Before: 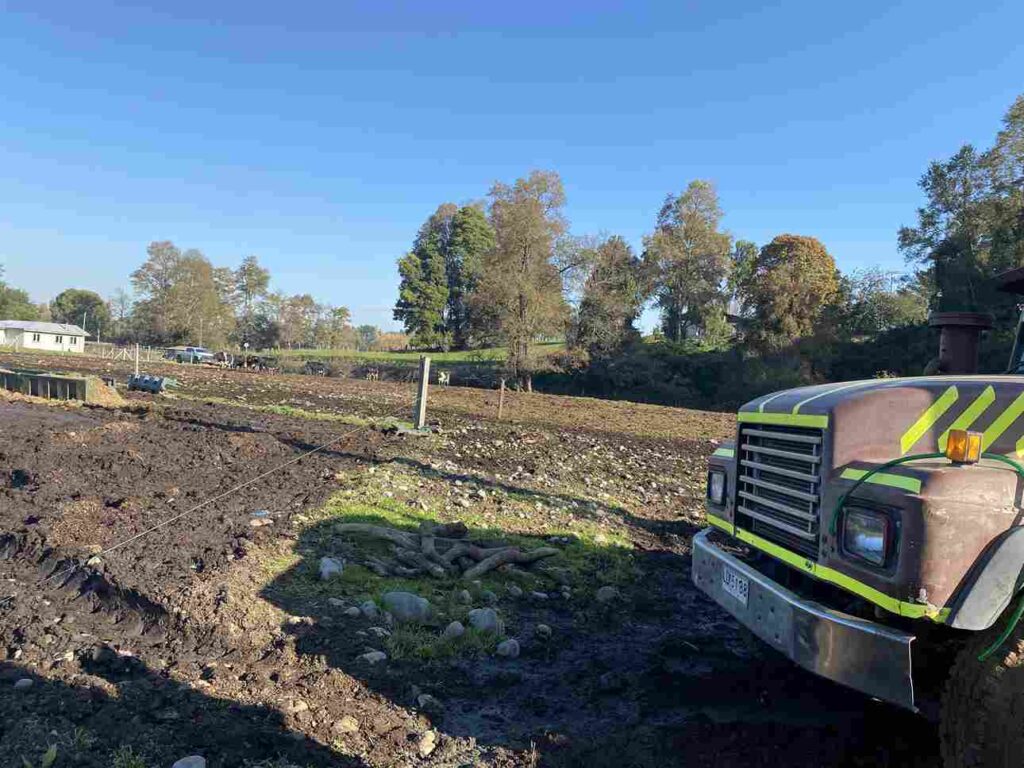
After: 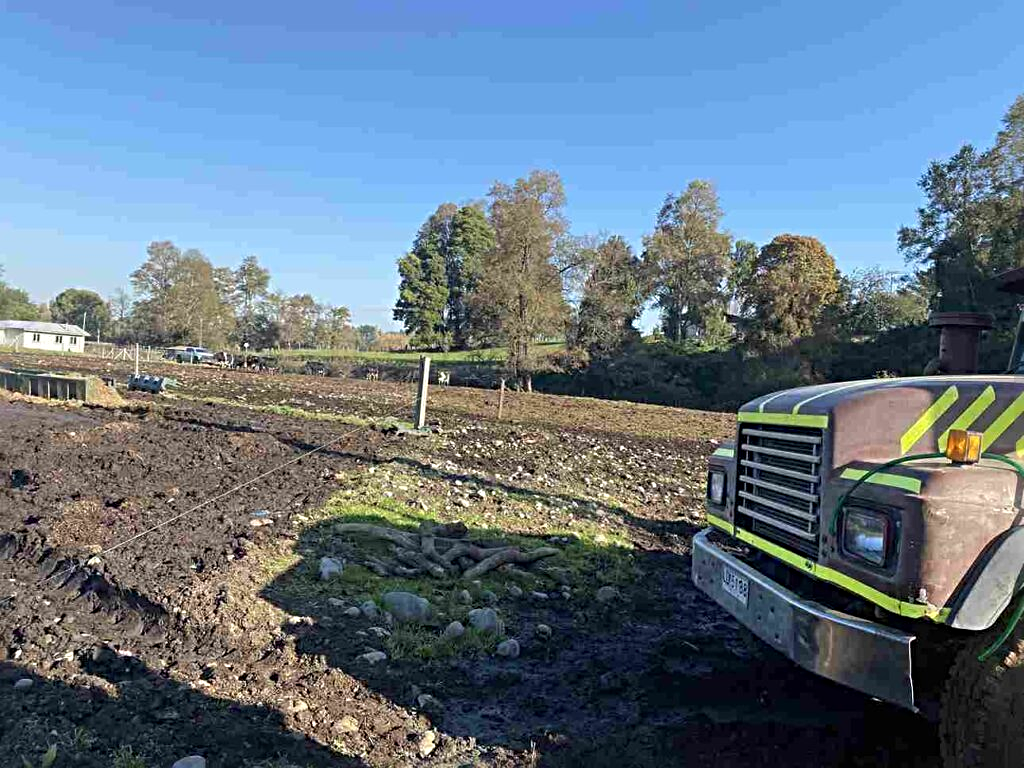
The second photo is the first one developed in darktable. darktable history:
sharpen: radius 4
bloom: size 15%, threshold 97%, strength 7%
